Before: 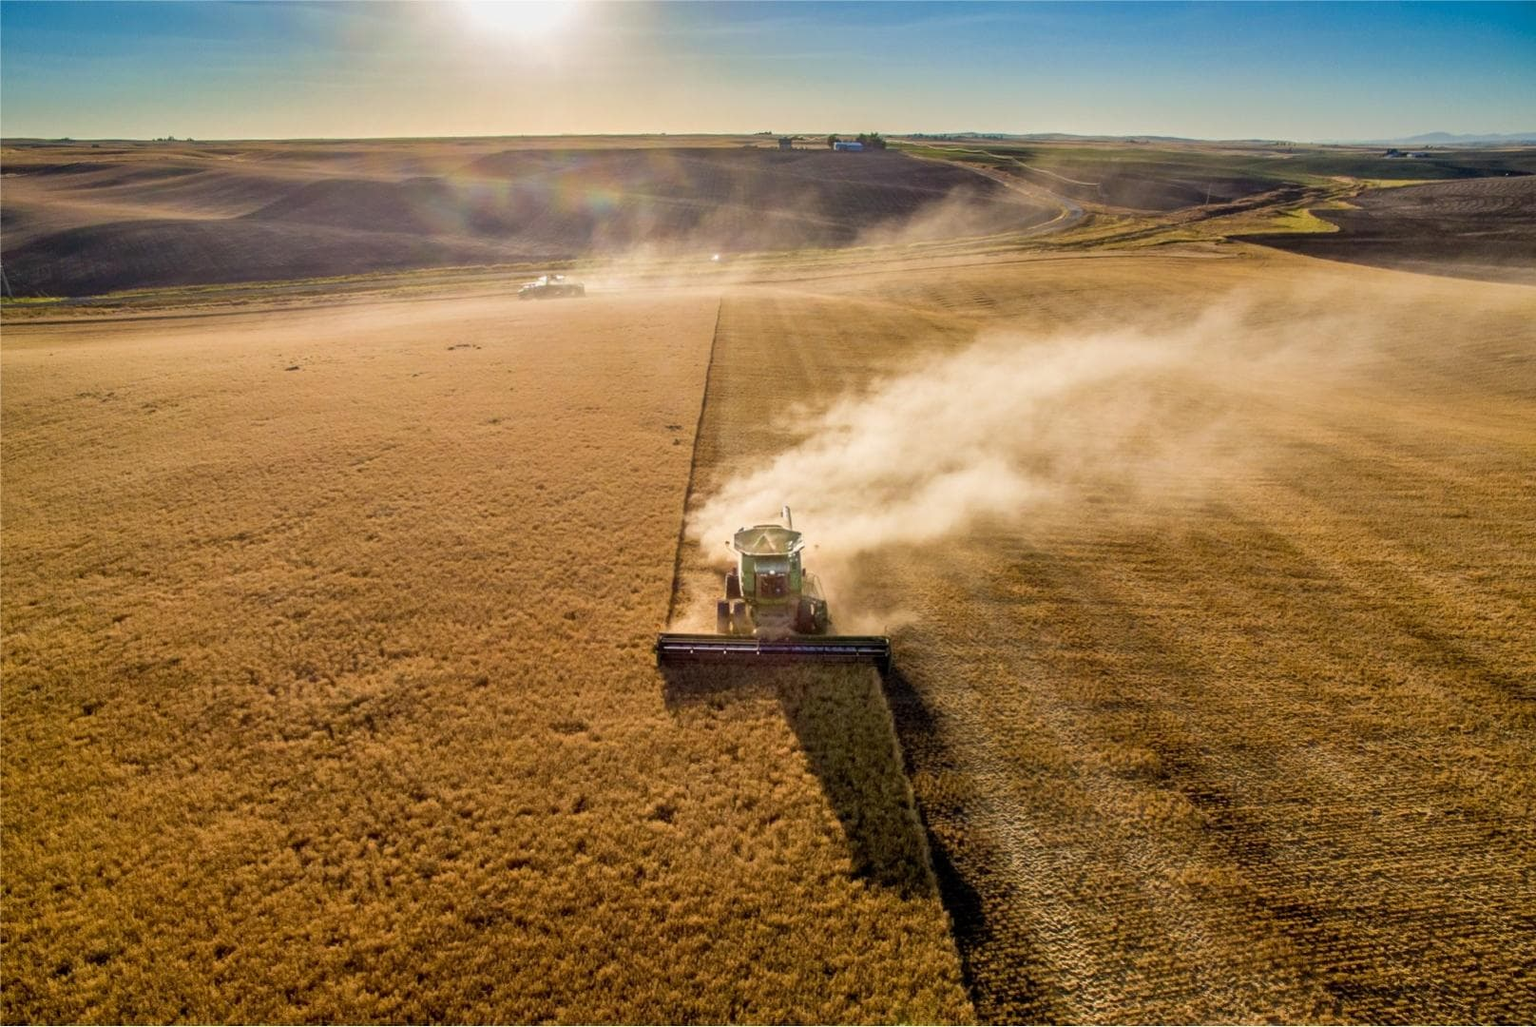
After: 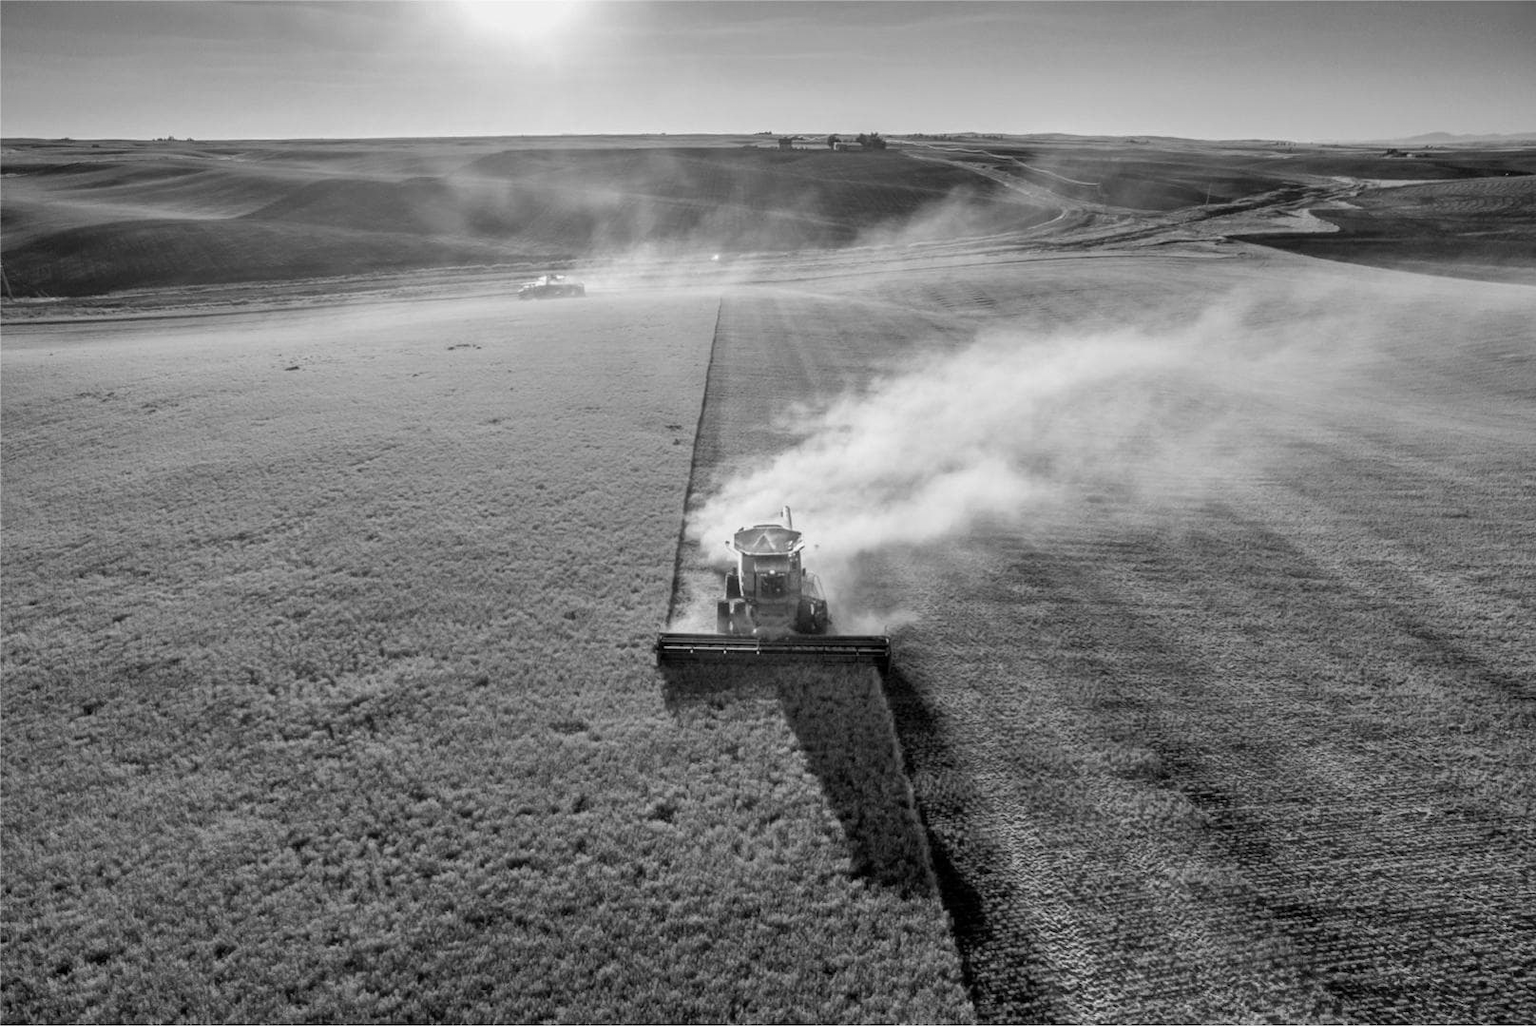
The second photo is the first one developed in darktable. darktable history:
exposure: compensate exposure bias true, compensate highlight preservation false
color calibration: illuminant as shot in camera, x 0.358, y 0.373, temperature 4628.91 K
monochrome: on, module defaults
